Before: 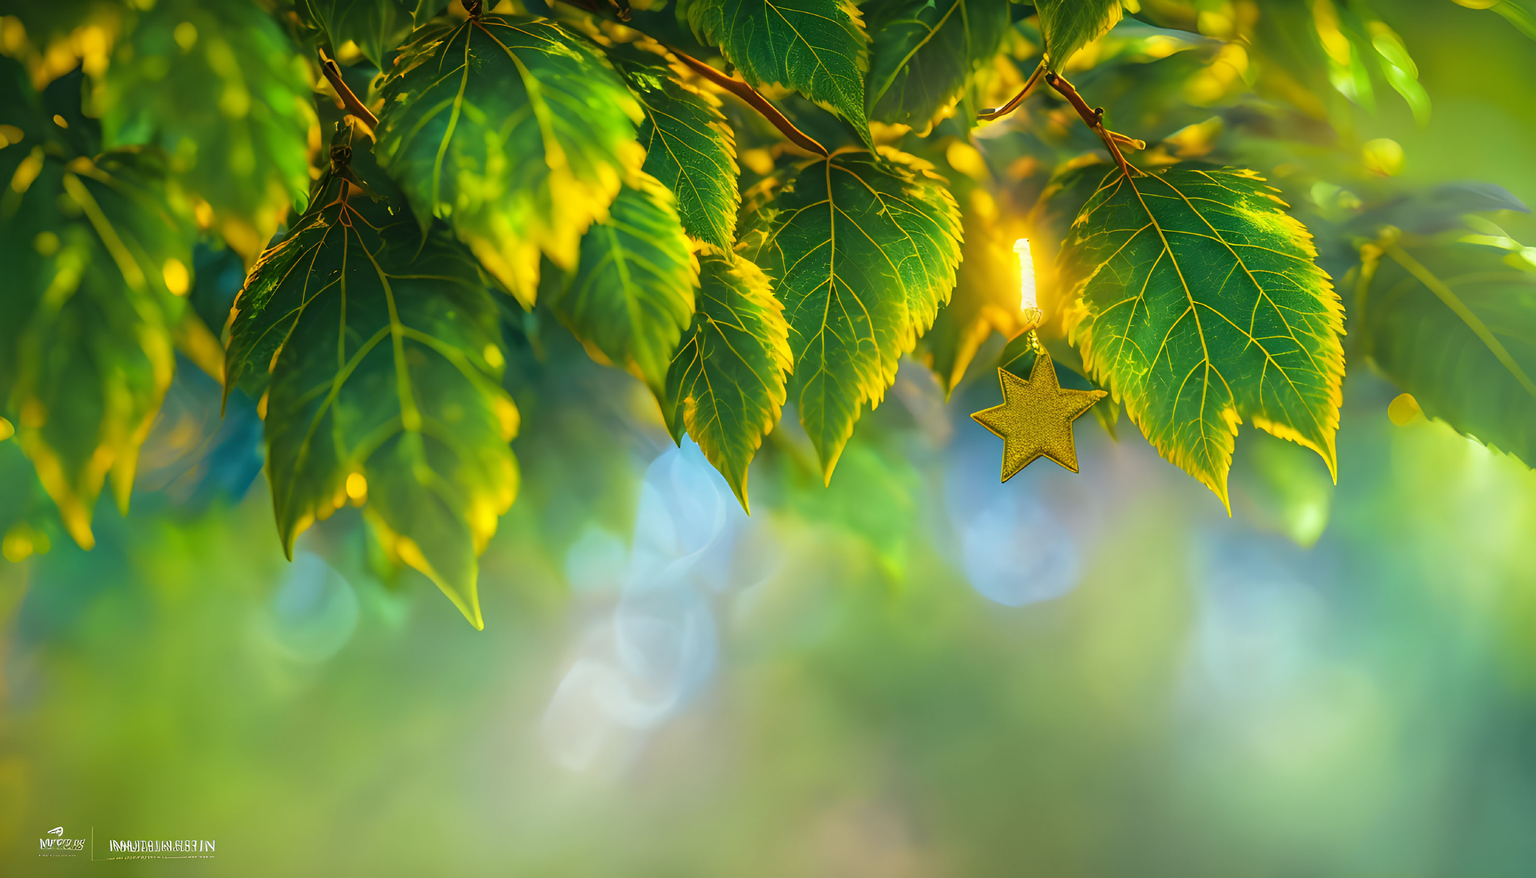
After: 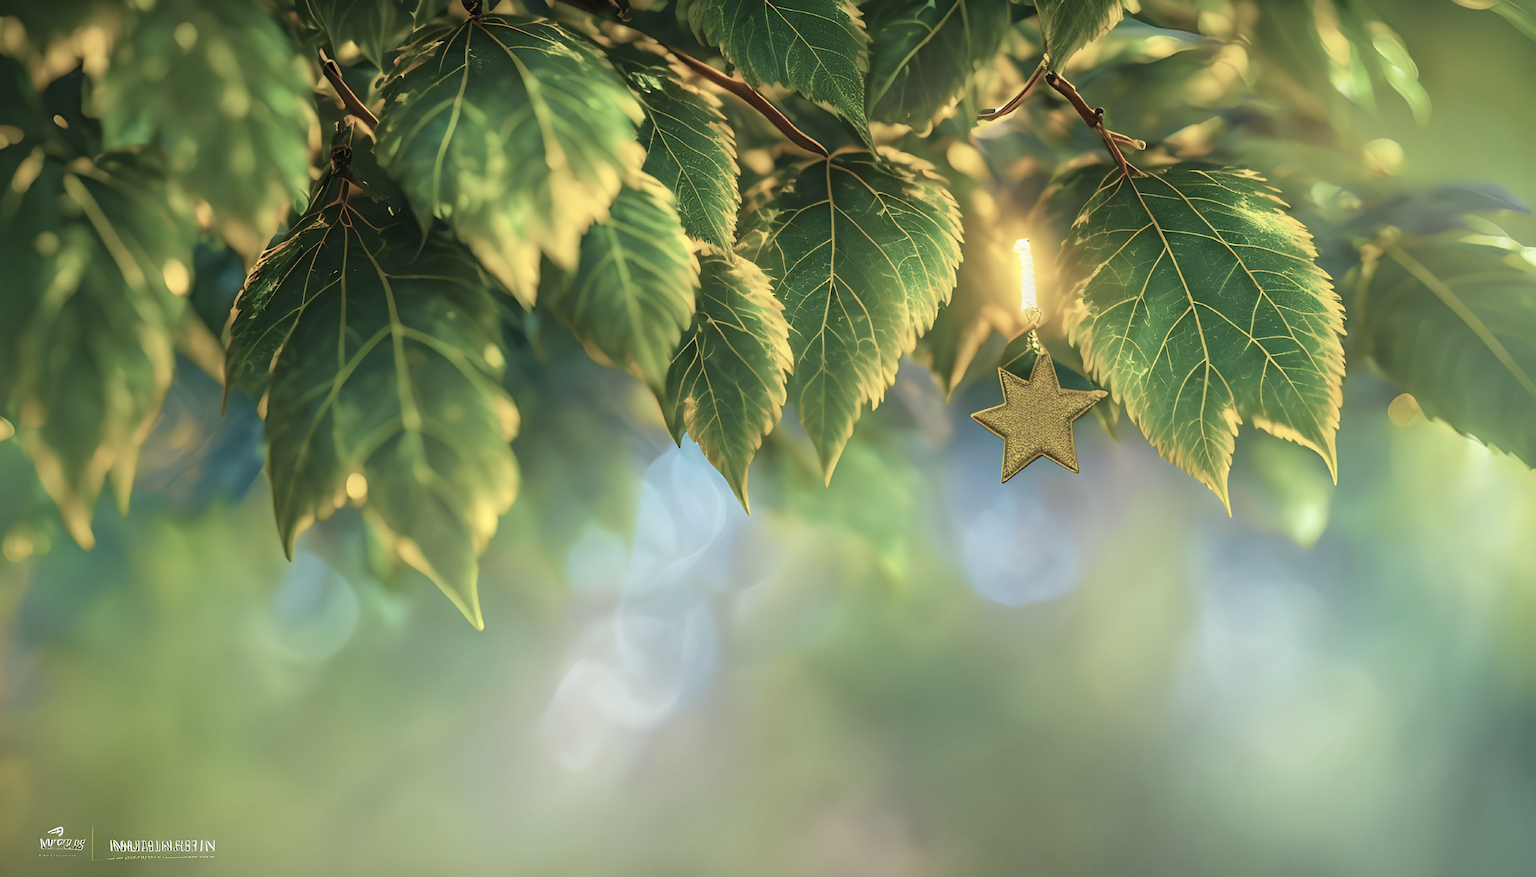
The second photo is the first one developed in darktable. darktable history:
color correction: highlights b* -0.031, saturation 0.552
